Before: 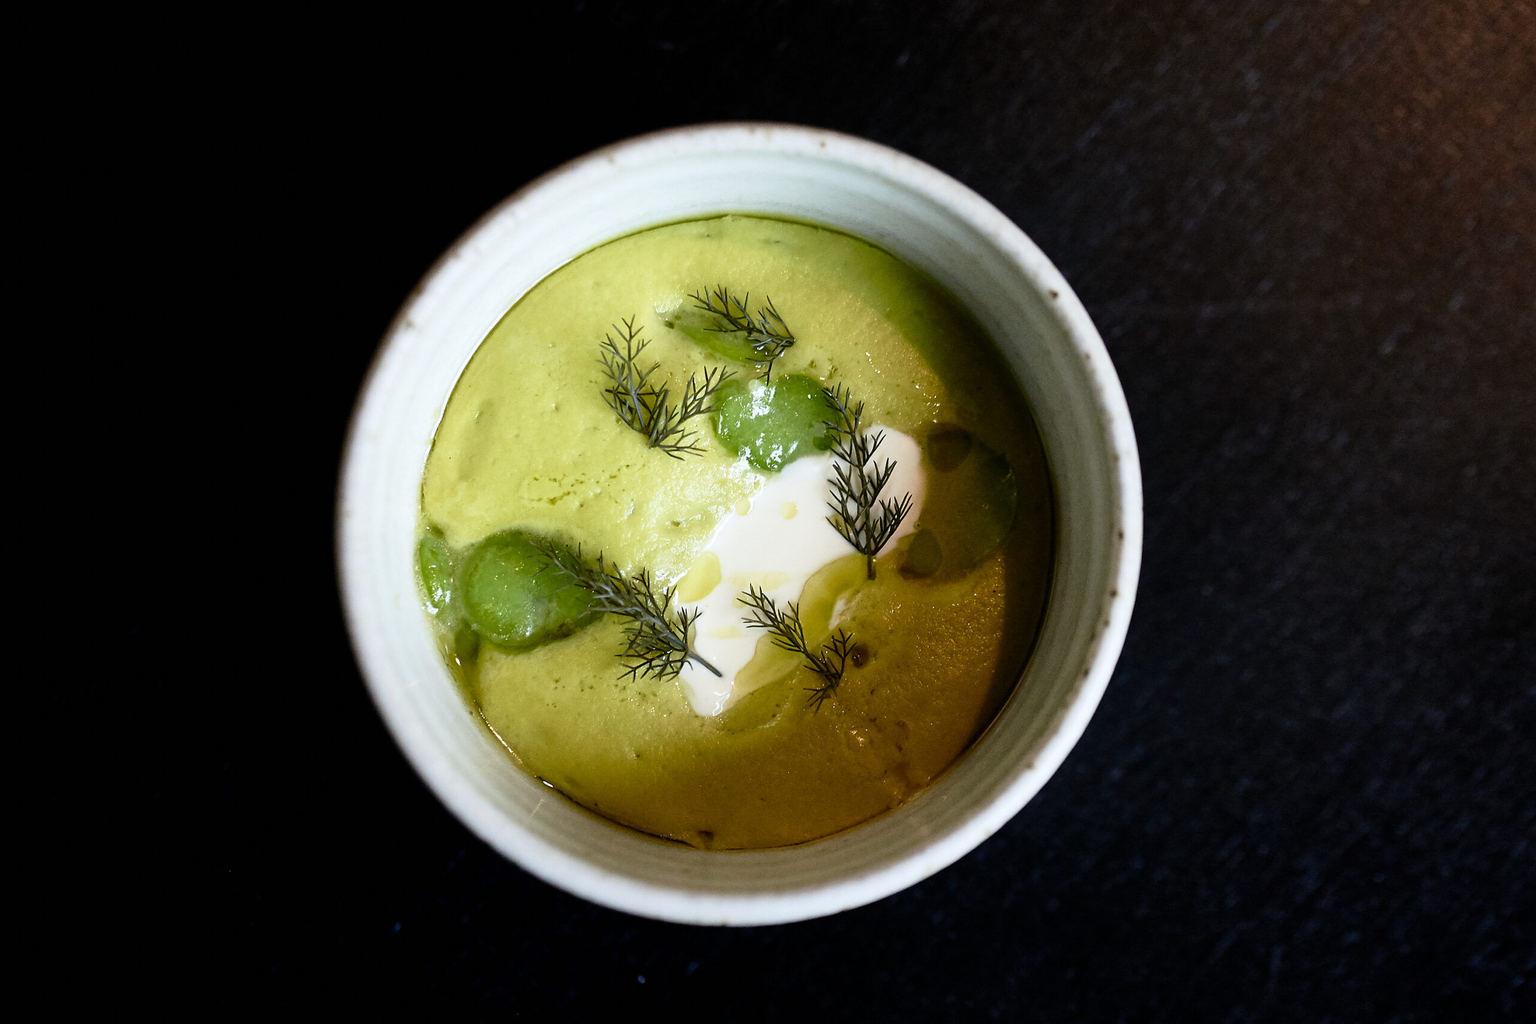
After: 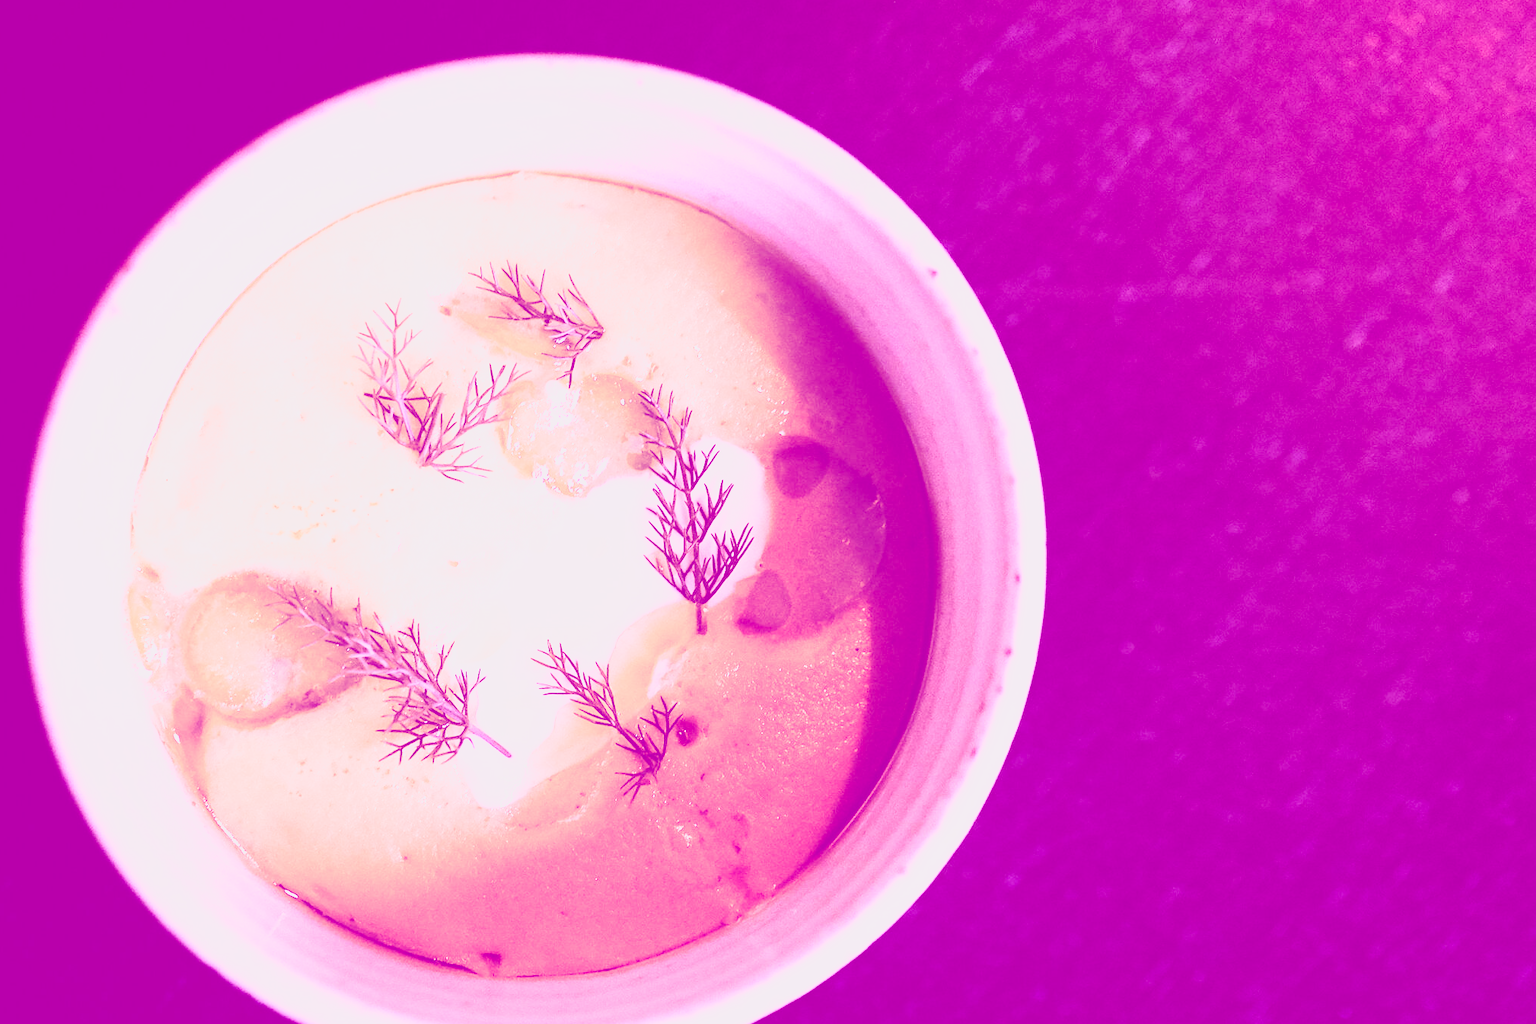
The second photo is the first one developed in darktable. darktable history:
exposure: black level correction -0.042, exposure 0.063 EV, compensate highlight preservation false
base curve: curves: ch0 [(0, 0) (0.007, 0.004) (0.027, 0.03) (0.046, 0.07) (0.207, 0.54) (0.442, 0.872) (0.673, 0.972) (1, 1)], preserve colors none
tone curve: curves: ch0 [(0, 0) (0.239, 0.248) (0.508, 0.606) (0.826, 0.855) (1, 0.945)]; ch1 [(0, 0) (0.401, 0.42) (0.442, 0.47) (0.492, 0.498) (0.511, 0.516) (0.555, 0.586) (0.681, 0.739) (1, 1)]; ch2 [(0, 0) (0.411, 0.433) (0.5, 0.504) (0.545, 0.574) (1, 1)], preserve colors none
color calibration: illuminant custom, x 0.262, y 0.52, temperature 7016.62 K
crop and rotate: left 20.776%, top 7.799%, right 0.385%, bottom 13.291%
contrast brightness saturation: contrast 0.2, brightness 0.163, saturation 0.227
tone equalizer: smoothing diameter 24.85%, edges refinement/feathering 14.77, preserve details guided filter
